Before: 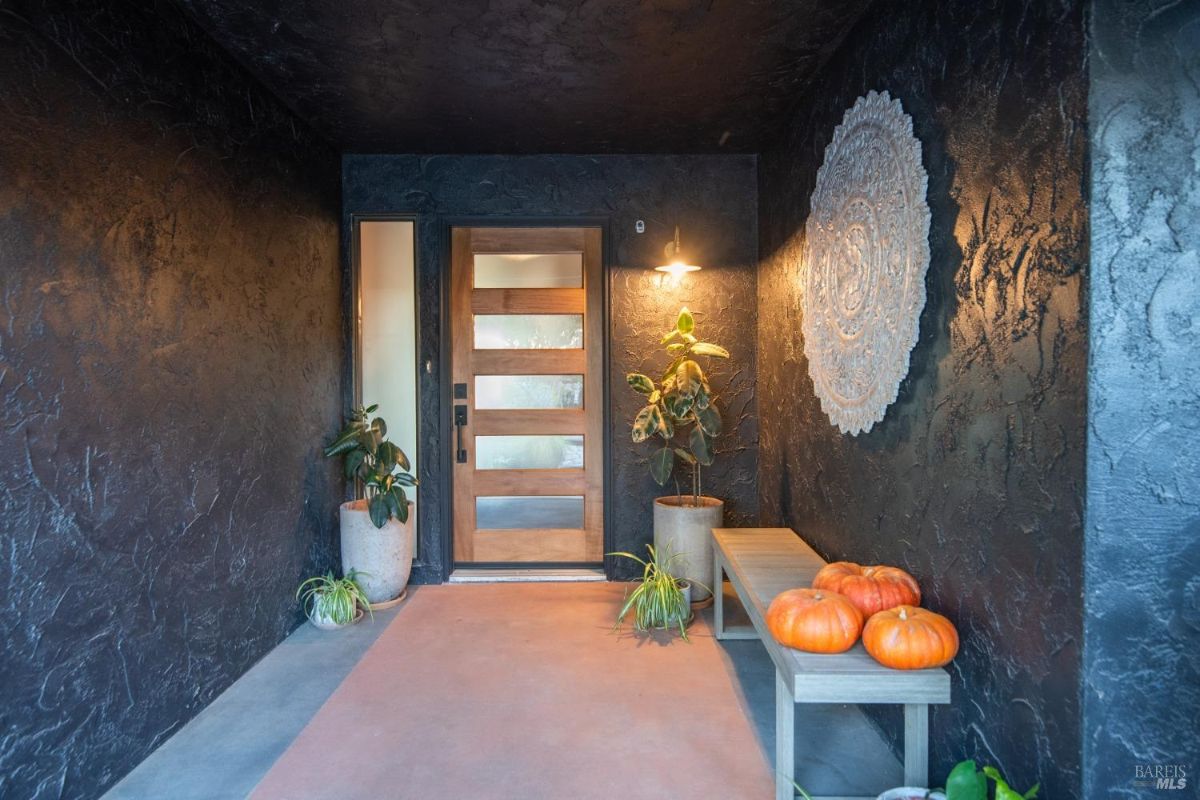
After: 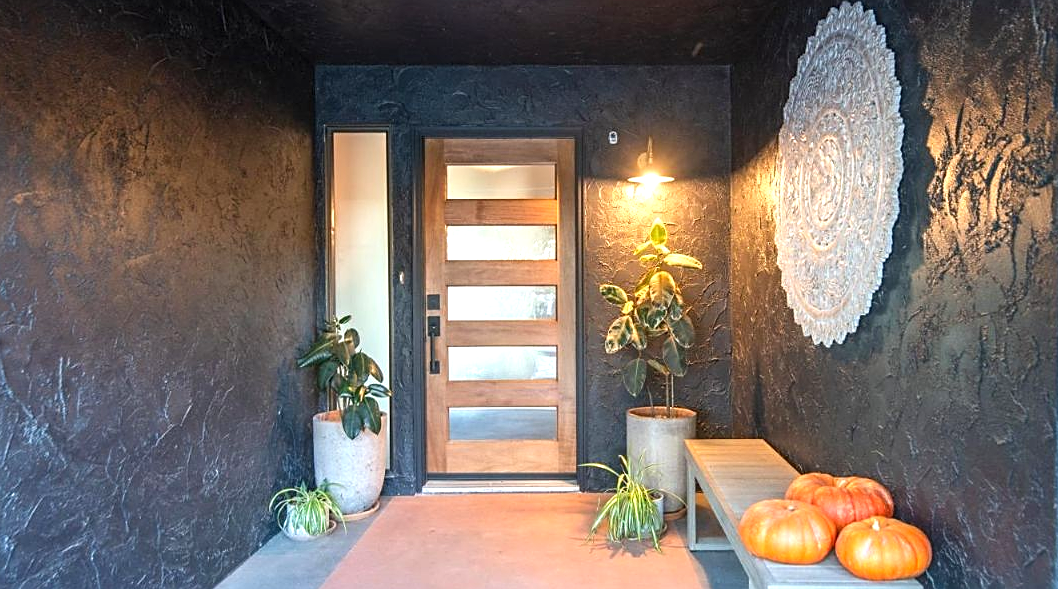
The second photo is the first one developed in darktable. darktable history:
sharpen: on, module defaults
crop and rotate: left 2.323%, top 11.134%, right 9.503%, bottom 15.187%
exposure: black level correction 0, exposure 0.704 EV, compensate exposure bias true, compensate highlight preservation false
